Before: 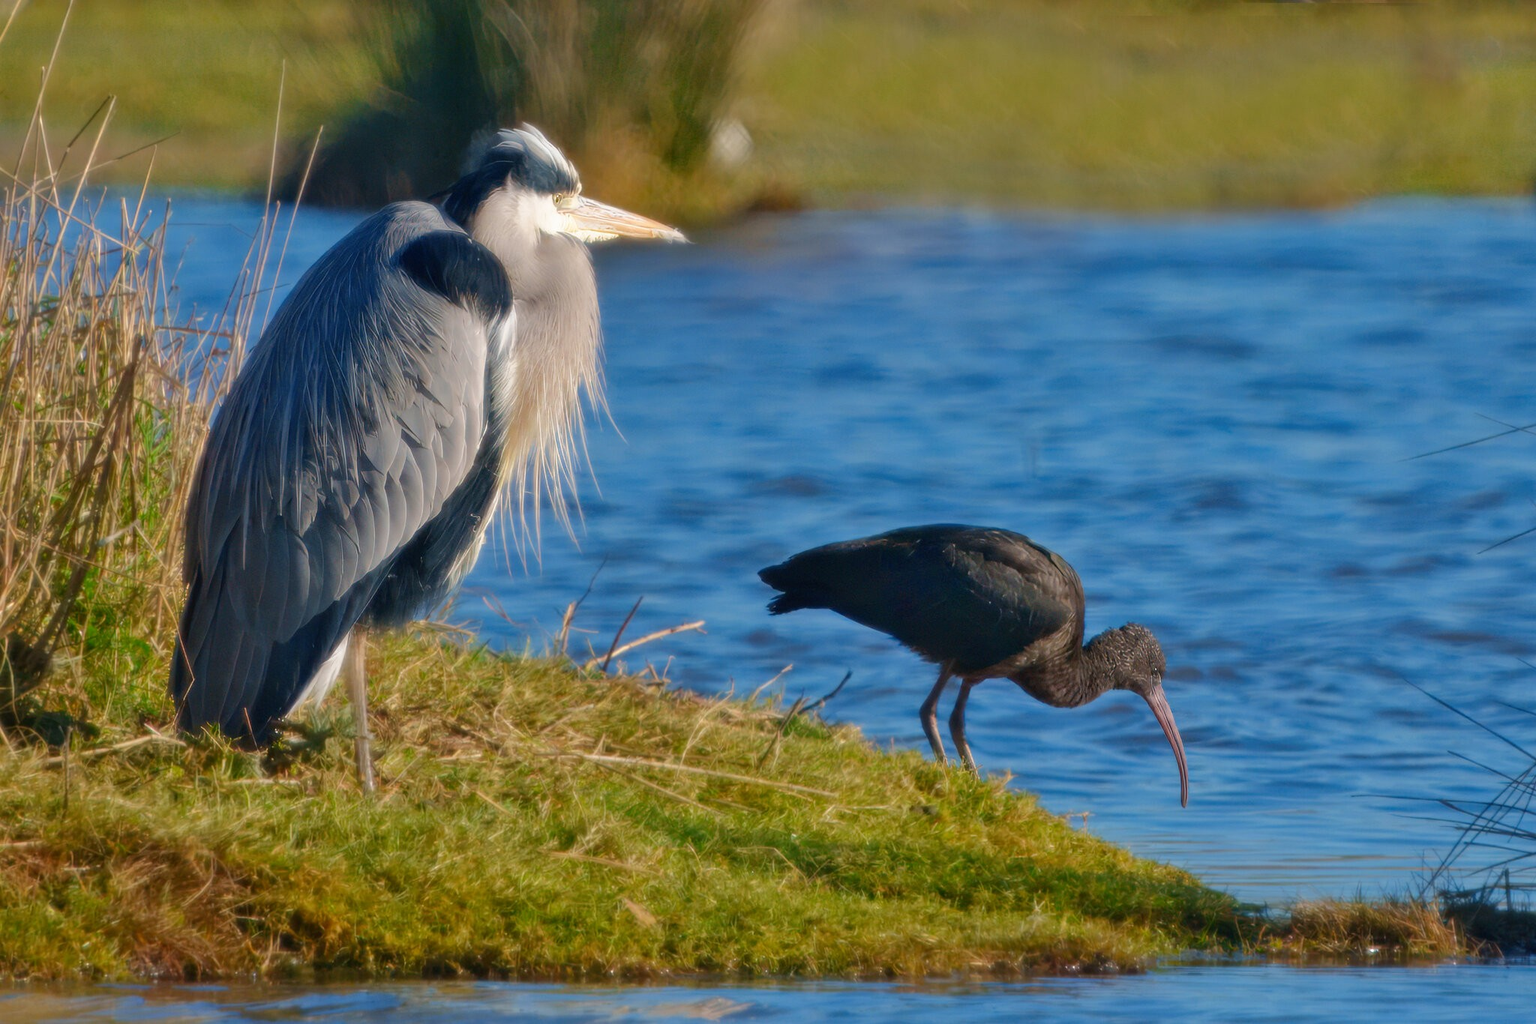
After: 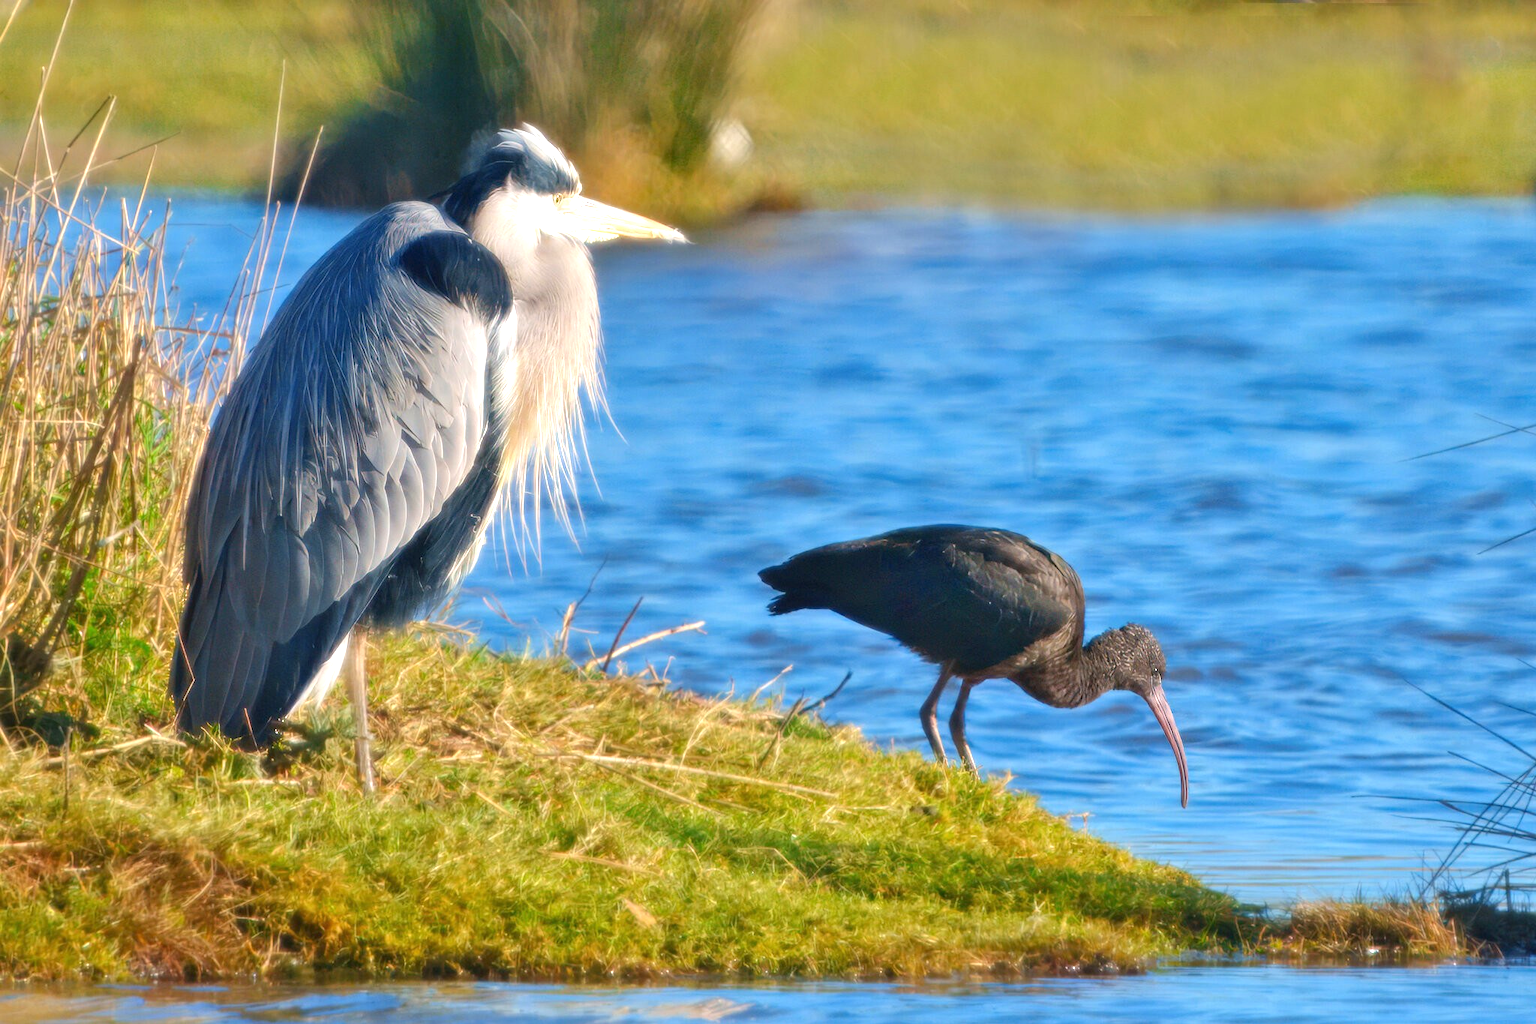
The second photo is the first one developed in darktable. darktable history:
tone equalizer: edges refinement/feathering 500, mask exposure compensation -1.57 EV, preserve details no
exposure: black level correction 0, exposure 1 EV, compensate exposure bias true, compensate highlight preservation false
